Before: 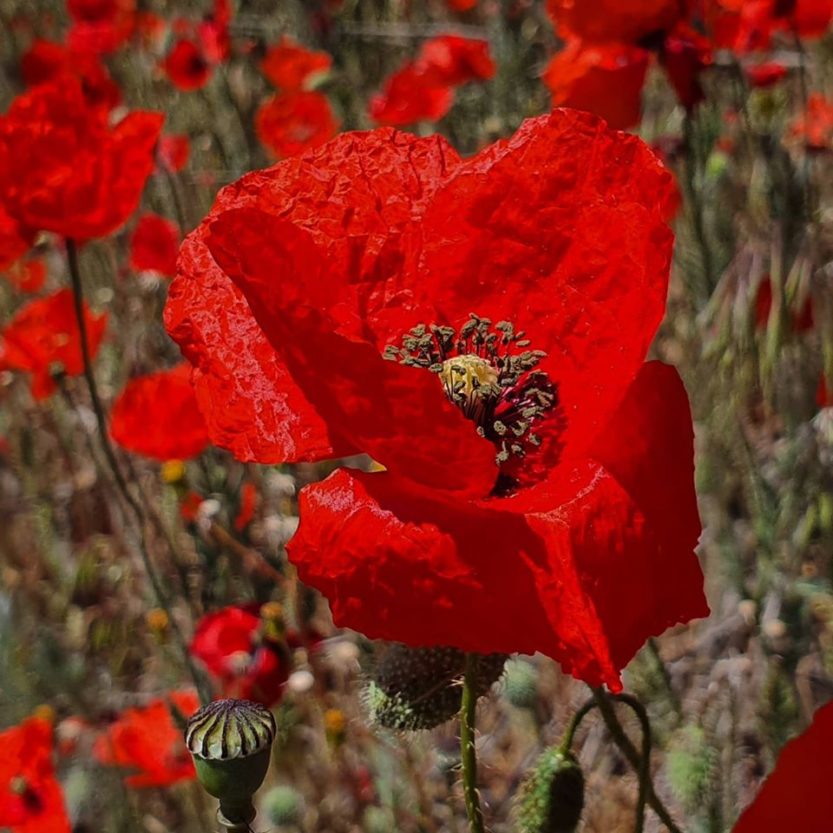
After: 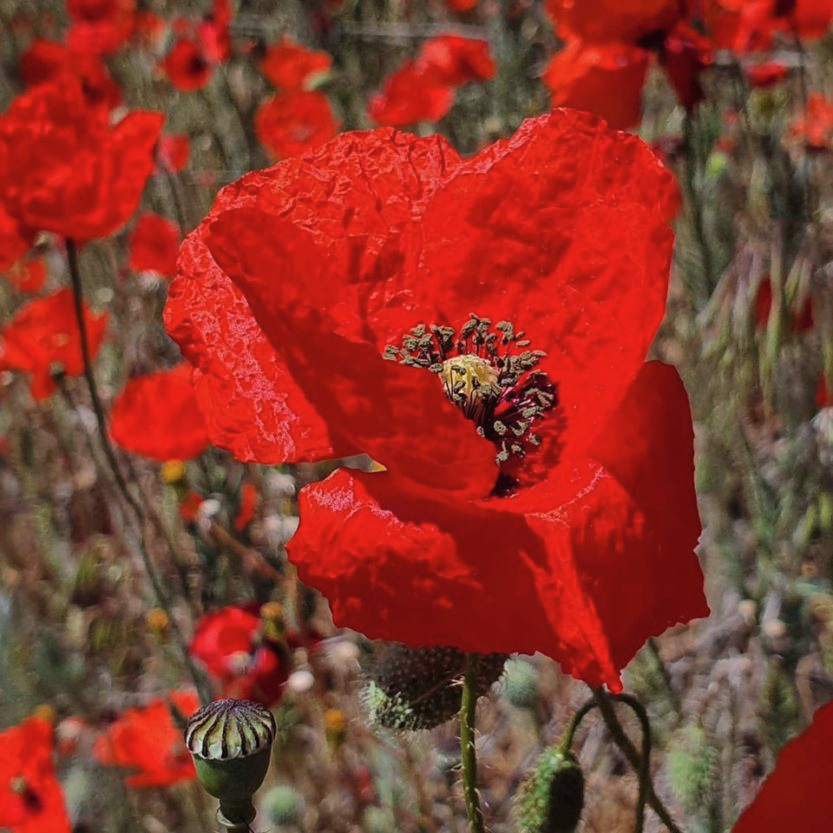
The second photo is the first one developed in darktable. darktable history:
contrast brightness saturation: contrast 0.05, brightness 0.06, saturation 0.01
color calibration: illuminant as shot in camera, x 0.358, y 0.373, temperature 4628.91 K
